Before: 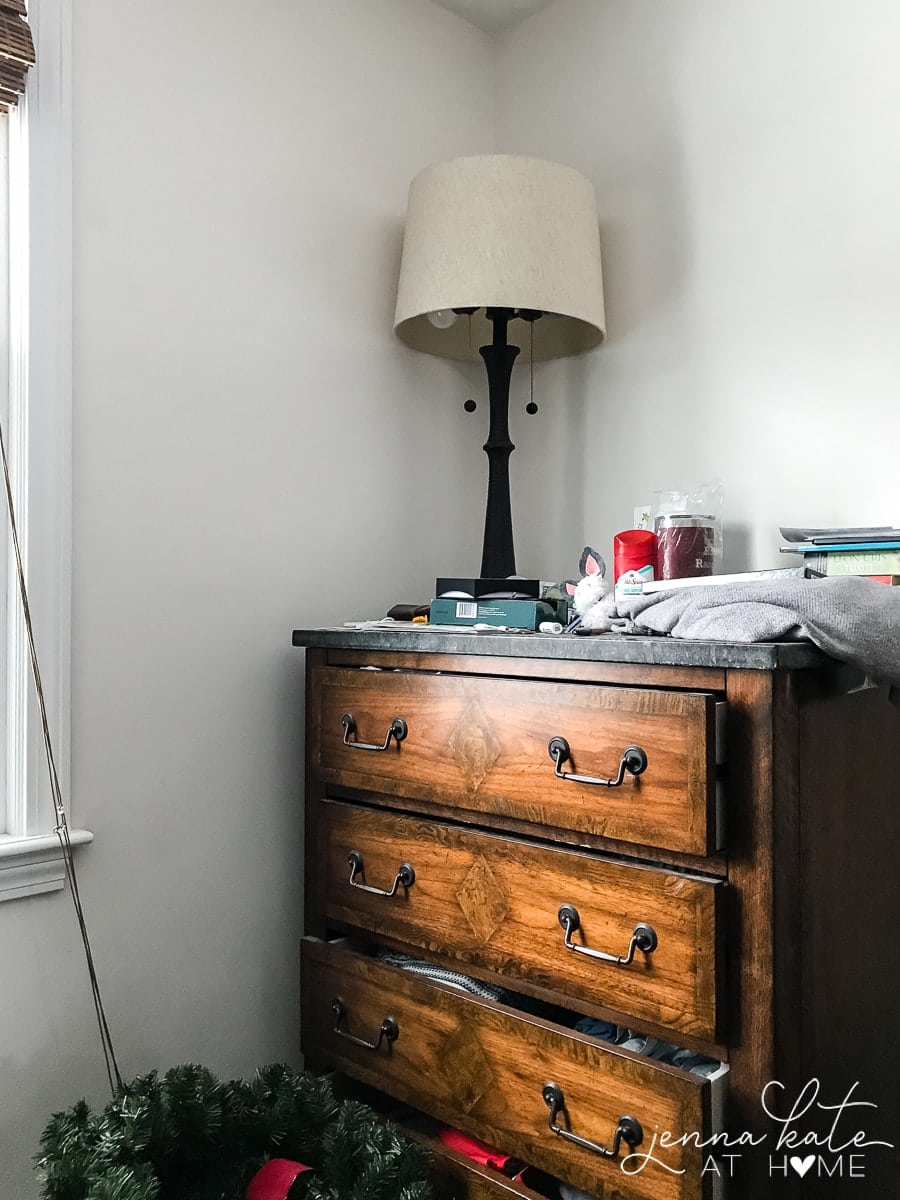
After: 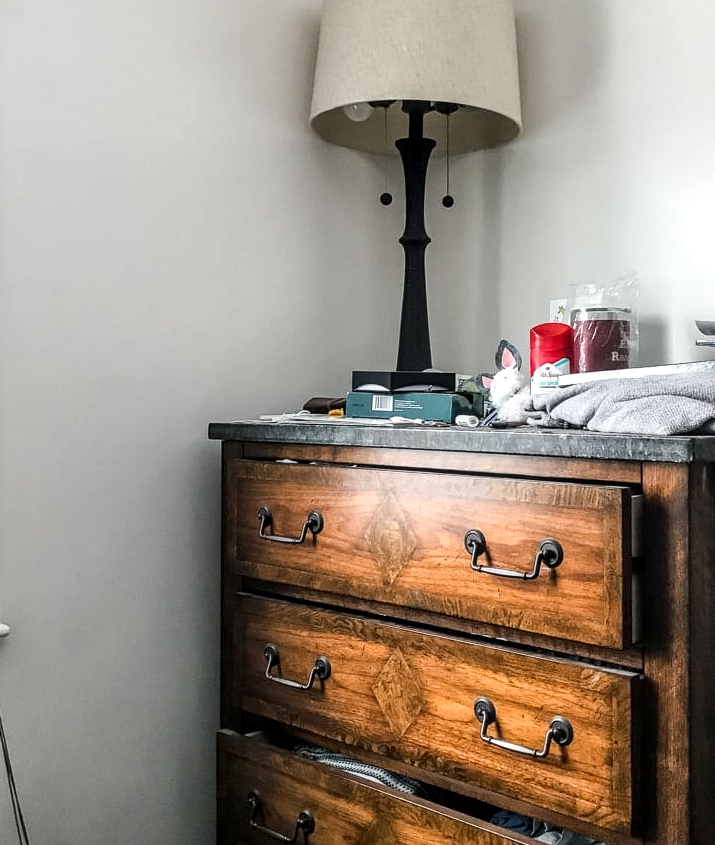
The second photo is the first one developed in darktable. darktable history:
local contrast: on, module defaults
exposure: exposure 0.082 EV, compensate highlight preservation false
crop: left 9.357%, top 17.254%, right 11.124%, bottom 12.328%
